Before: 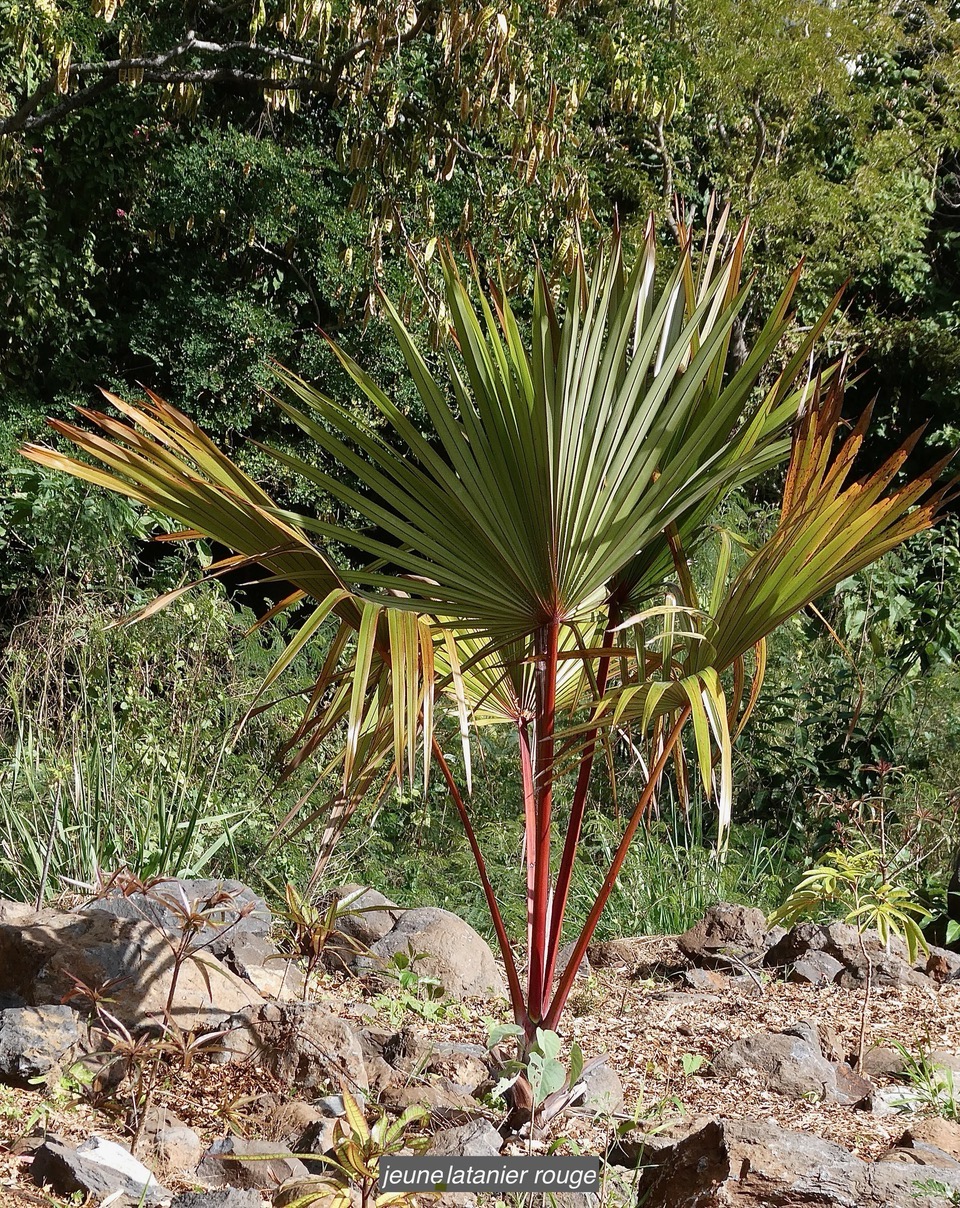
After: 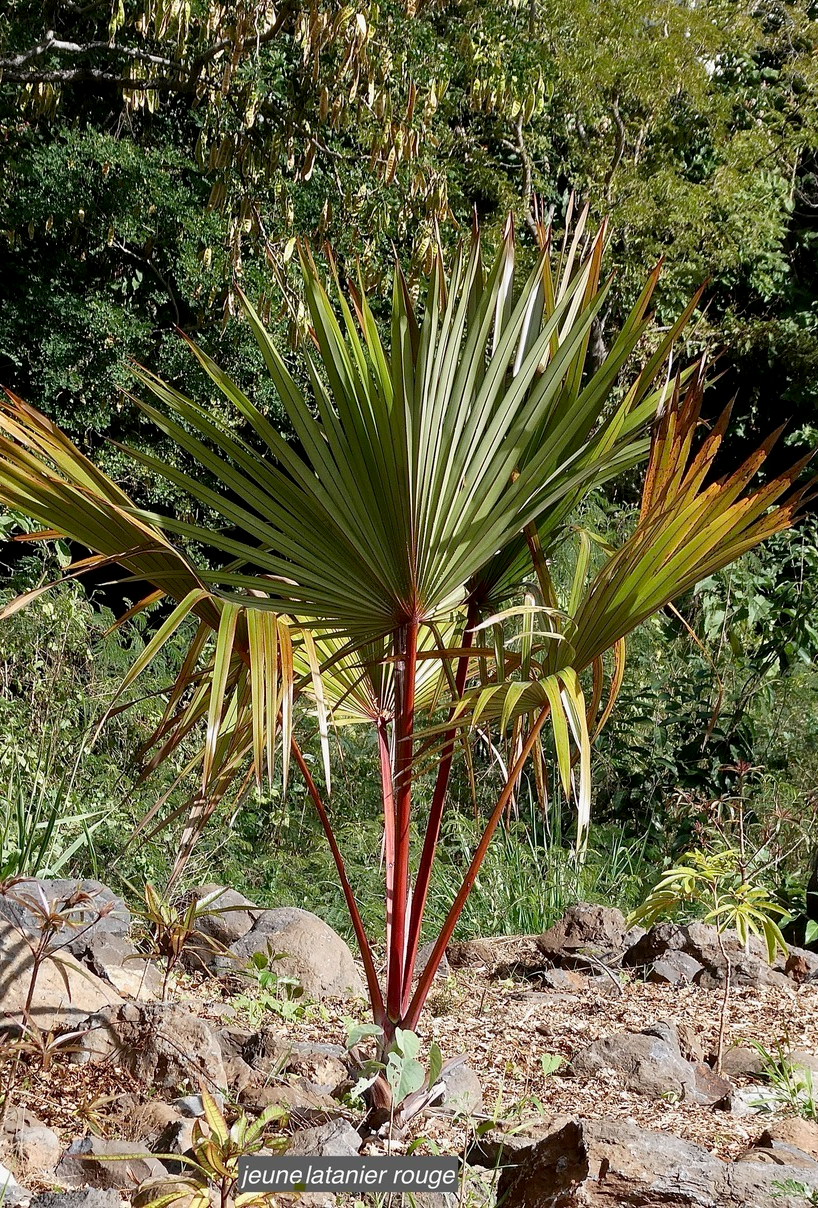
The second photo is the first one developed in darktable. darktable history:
crop and rotate: left 14.701%
